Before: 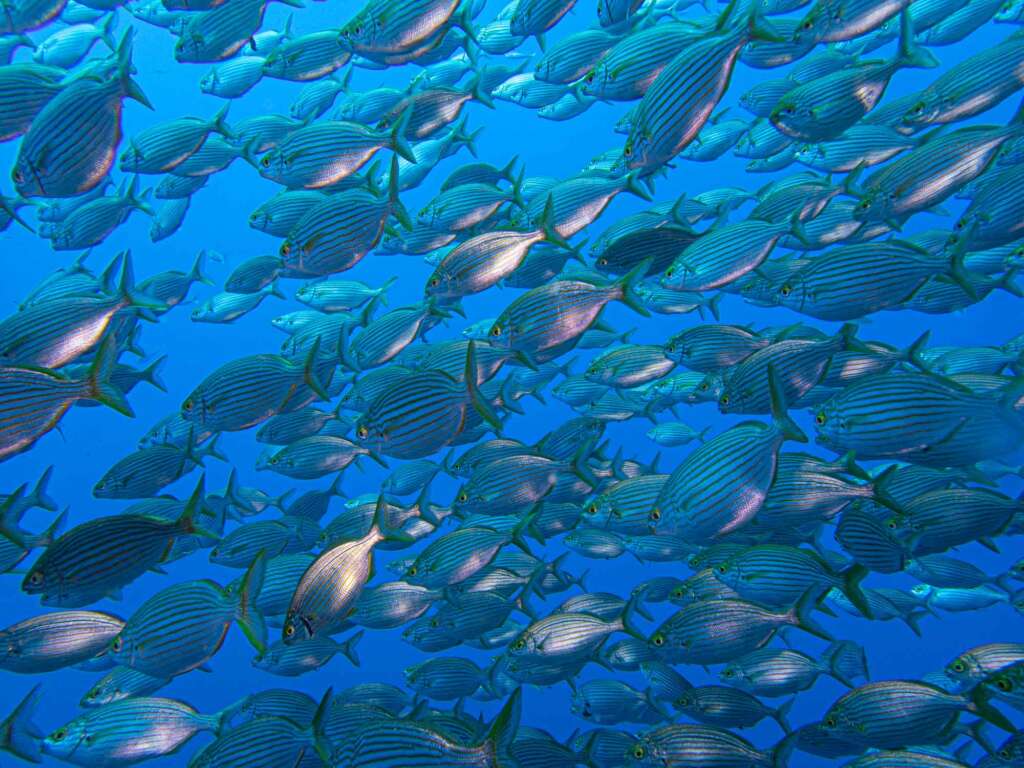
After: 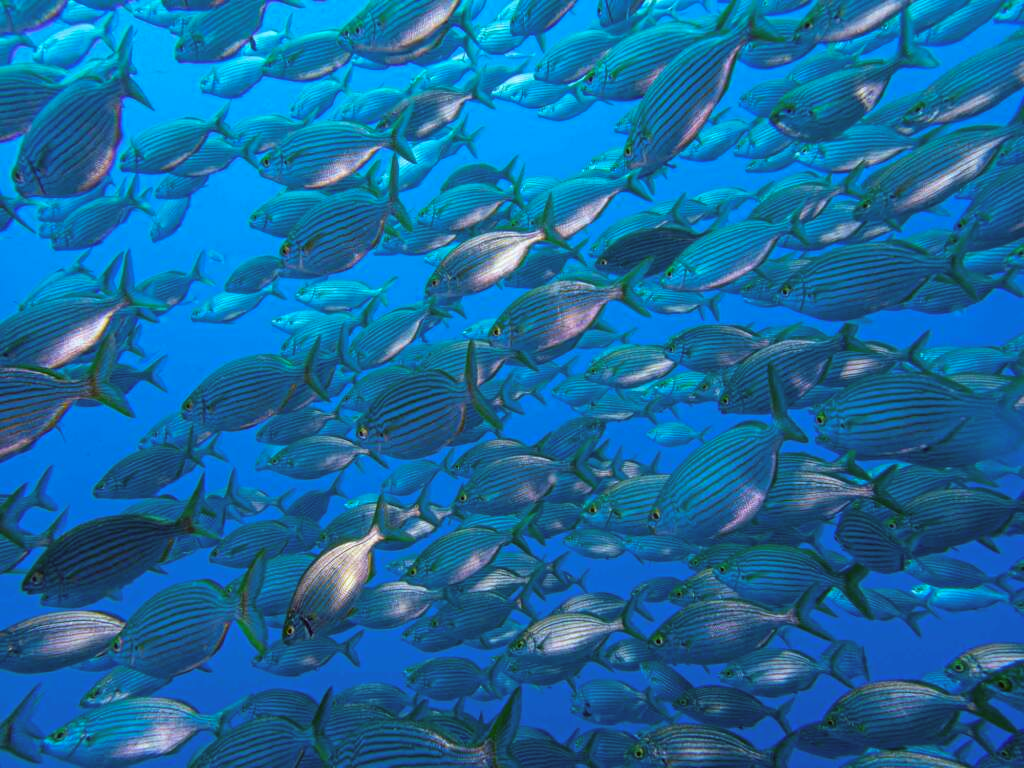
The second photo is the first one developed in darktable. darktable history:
color correction: highlights a* -5, highlights b* -4.35, shadows a* 3.83, shadows b* 4.47
